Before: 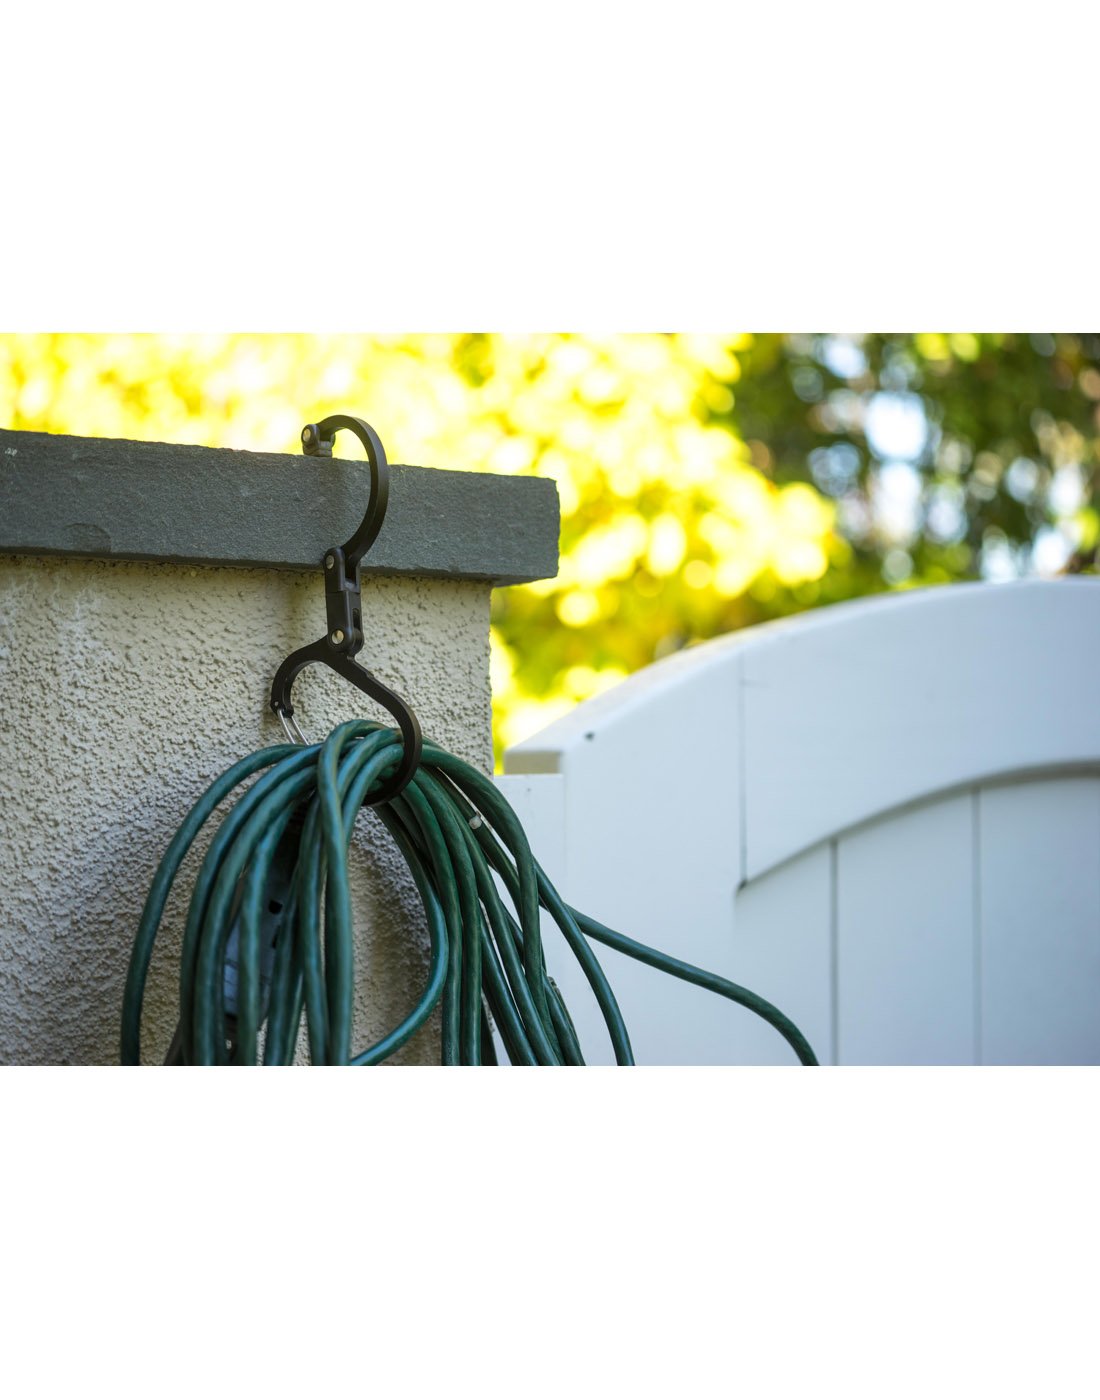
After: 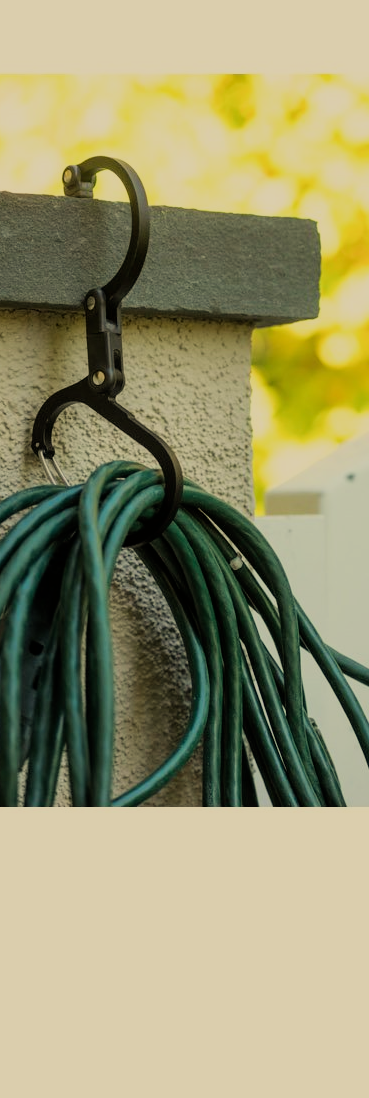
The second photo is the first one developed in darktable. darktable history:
crop and rotate: left 21.77%, top 18.528%, right 44.676%, bottom 2.997%
white balance: red 1.08, blue 0.791
filmic rgb: black relative exposure -8.54 EV, white relative exposure 5.52 EV, hardness 3.39, contrast 1.016
